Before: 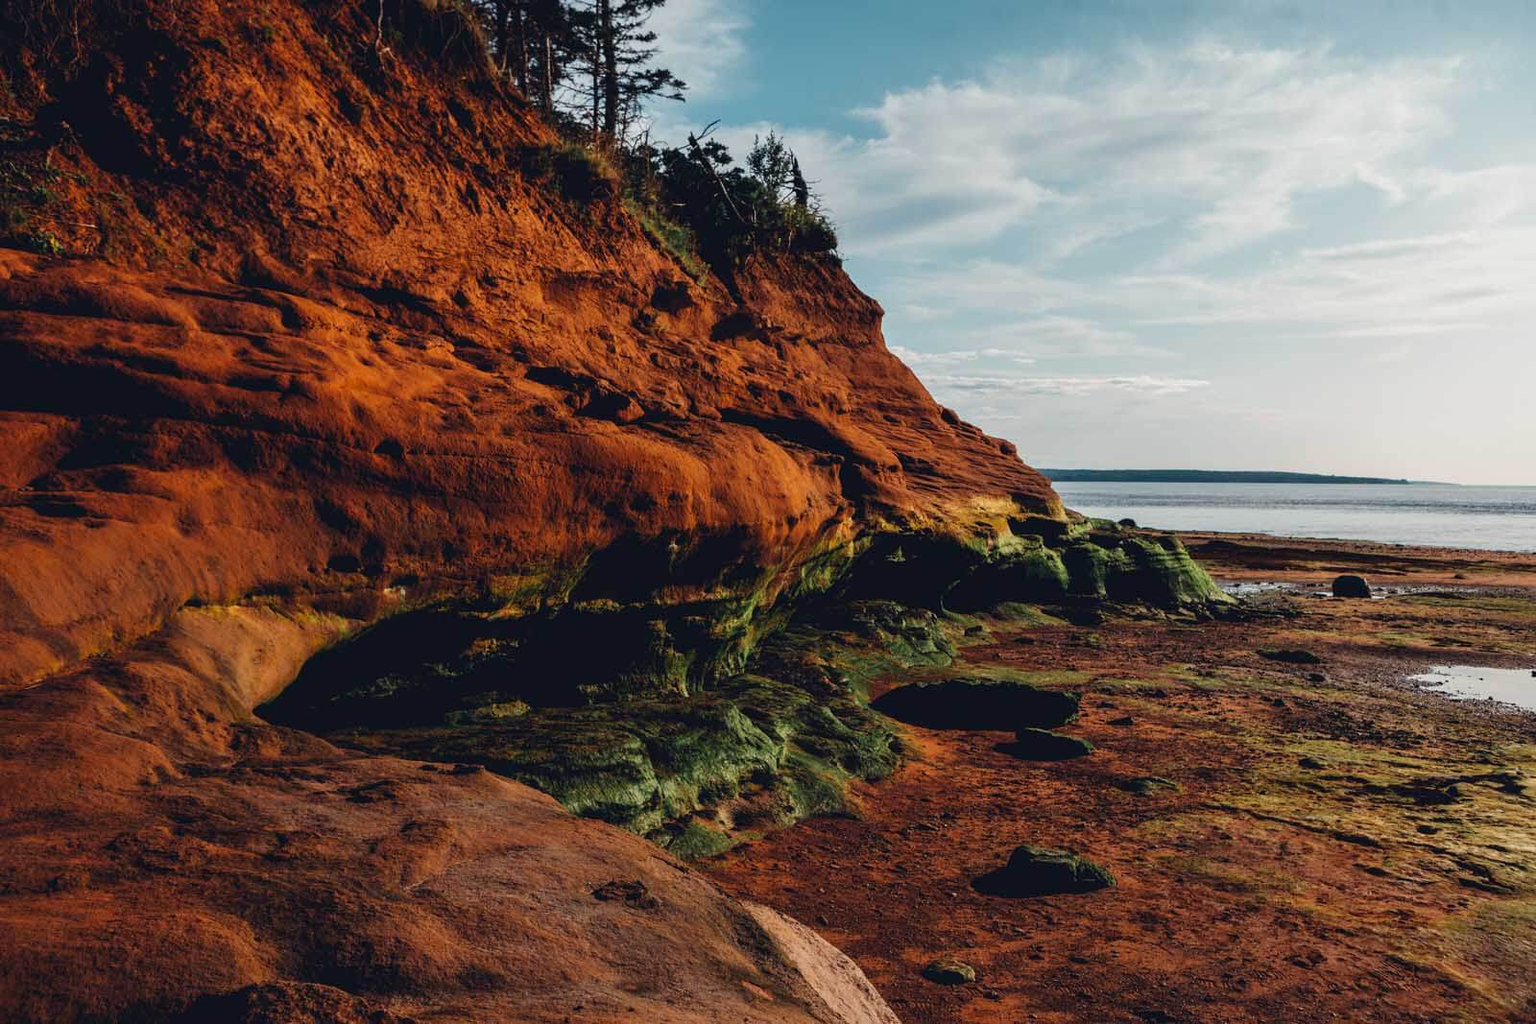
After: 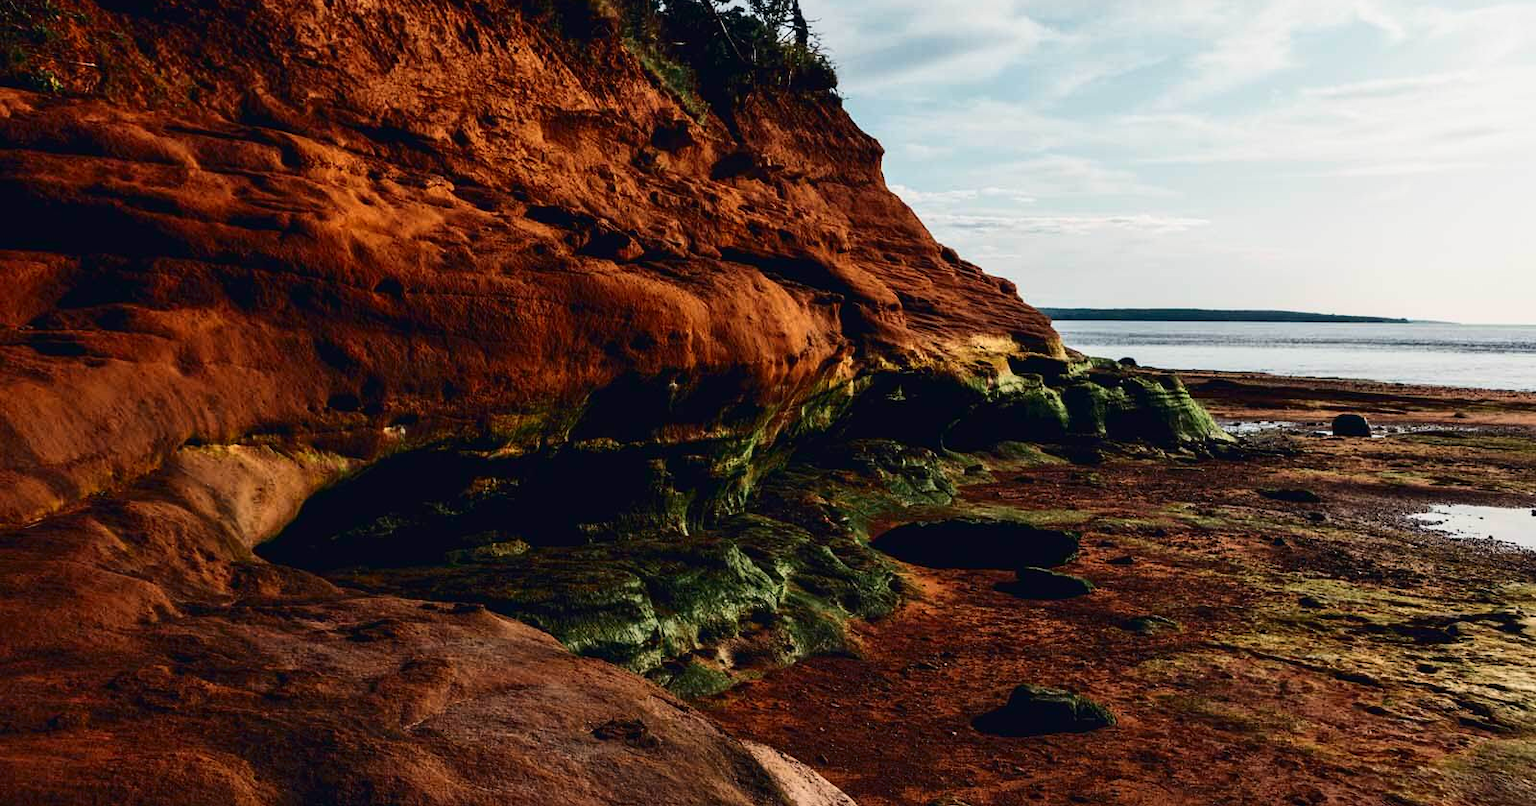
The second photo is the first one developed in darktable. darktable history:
crop and rotate: top 15.837%, bottom 5.355%
contrast brightness saturation: contrast 0.273
